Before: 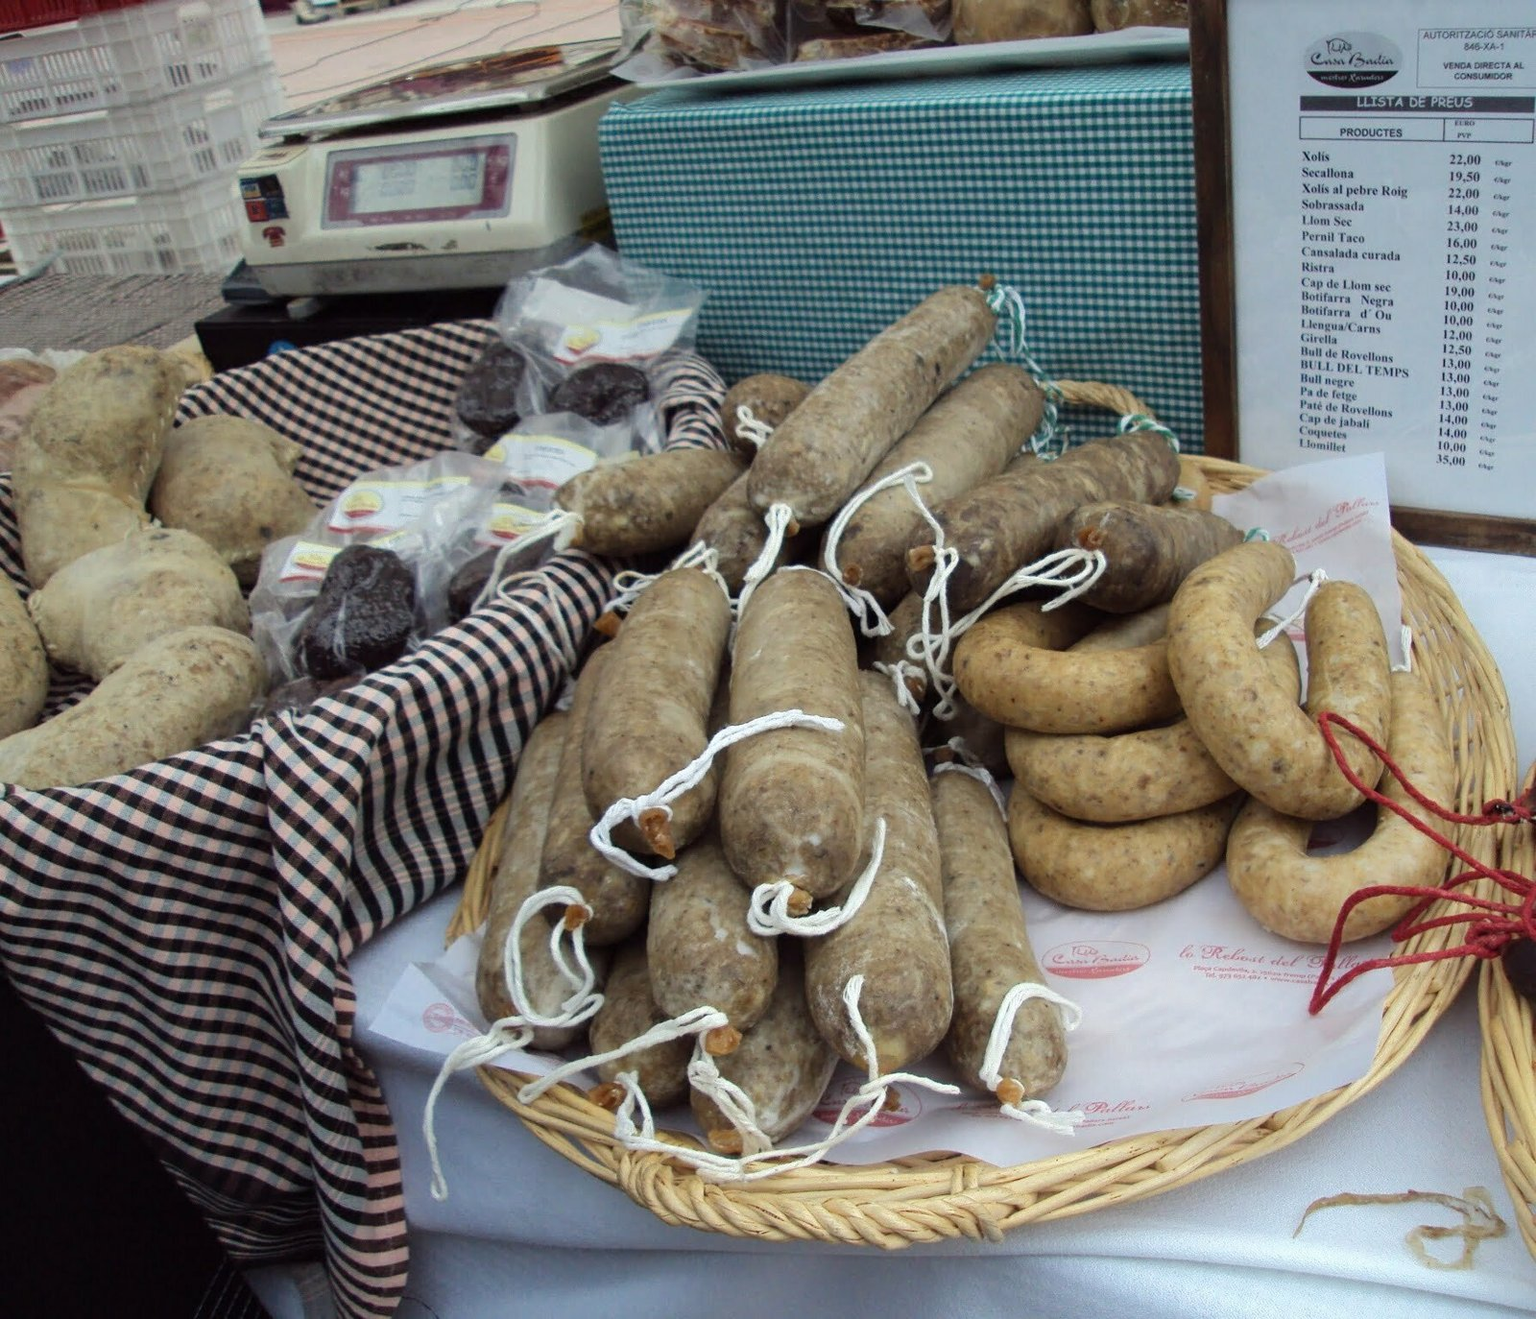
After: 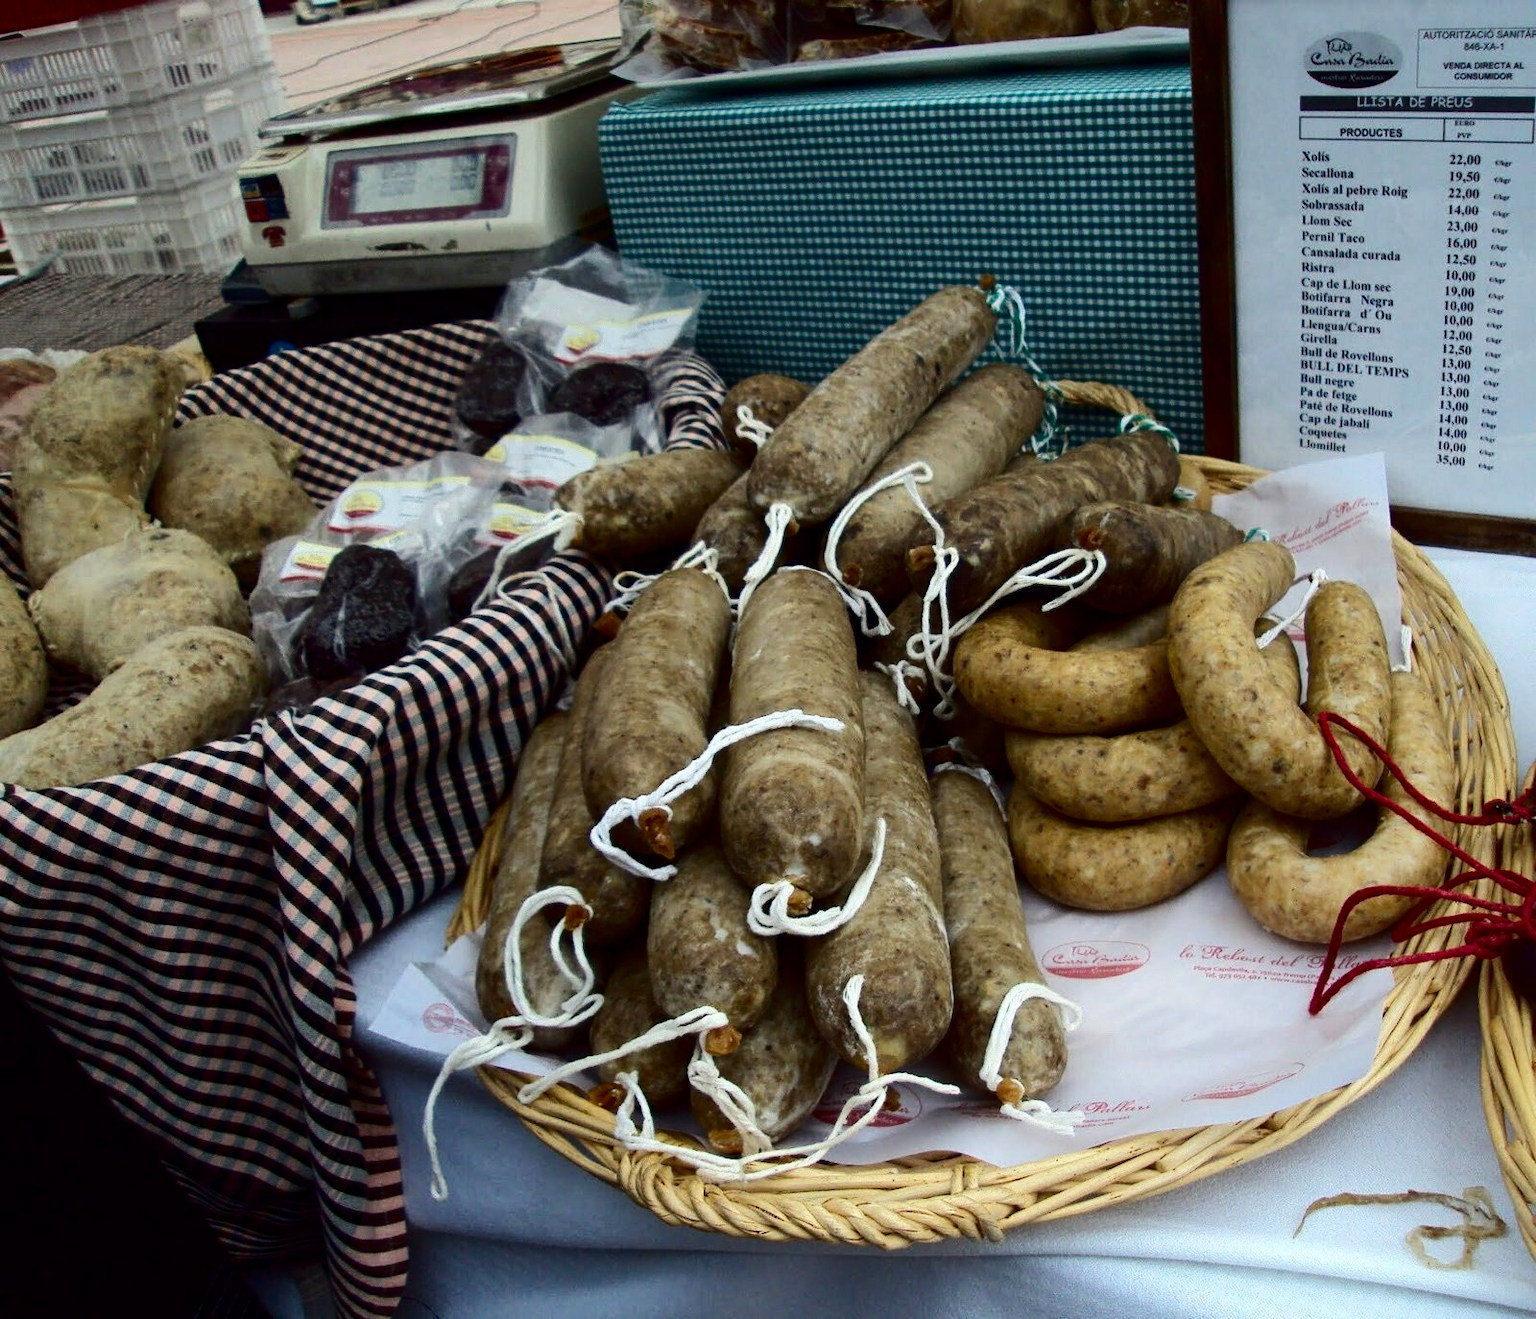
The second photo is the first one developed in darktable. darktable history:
color balance rgb: perceptual saturation grading › global saturation 8.792%
contrast brightness saturation: contrast 0.24, brightness -0.232, saturation 0.135
